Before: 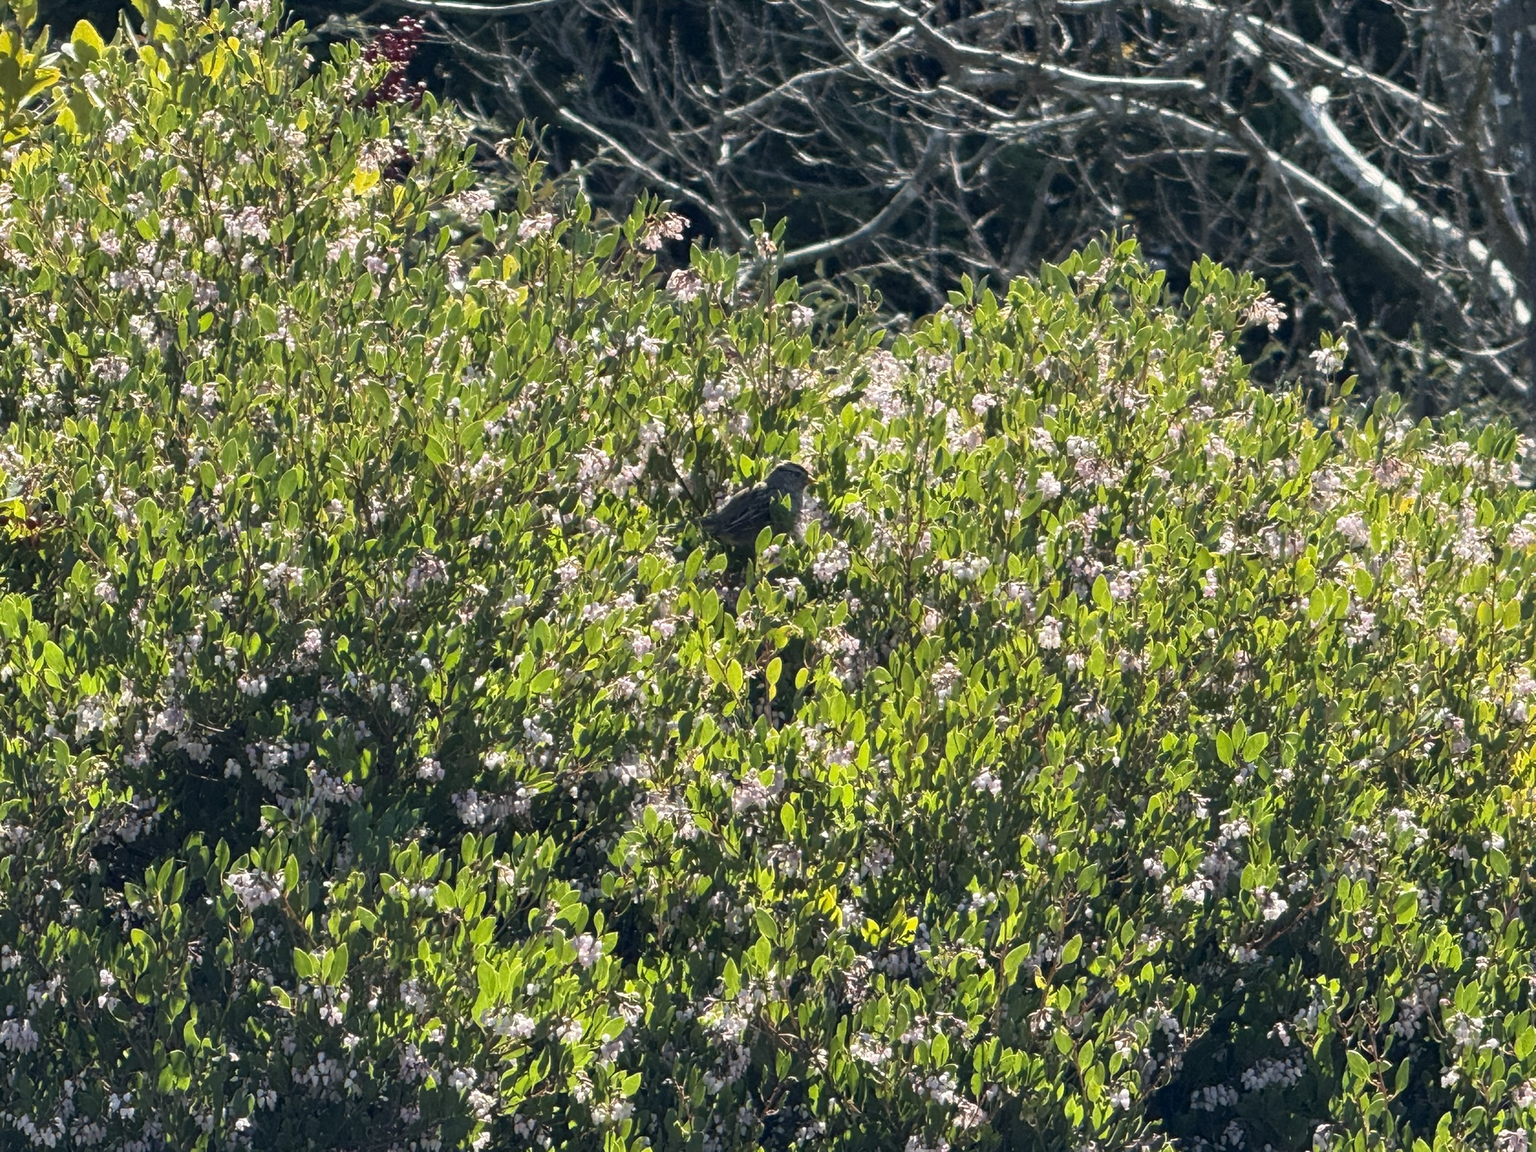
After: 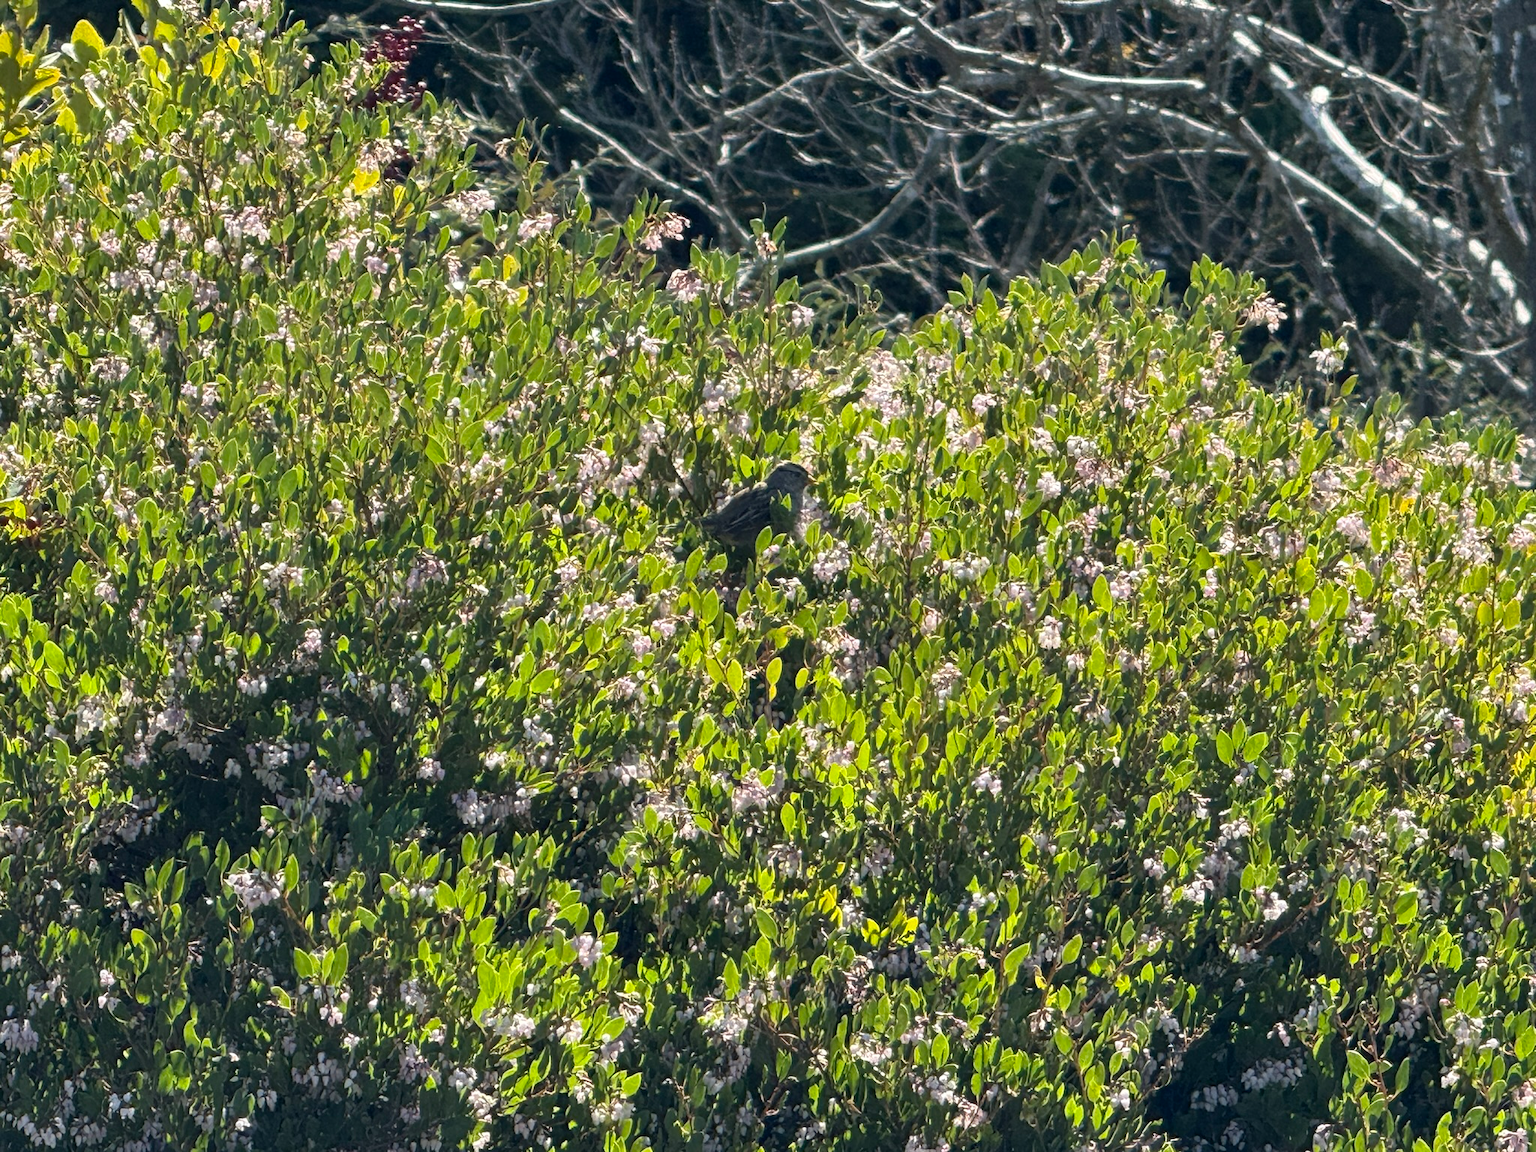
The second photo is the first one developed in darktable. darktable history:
shadows and highlights: shadows 17.88, highlights -83.79, soften with gaussian
tone equalizer: on, module defaults
